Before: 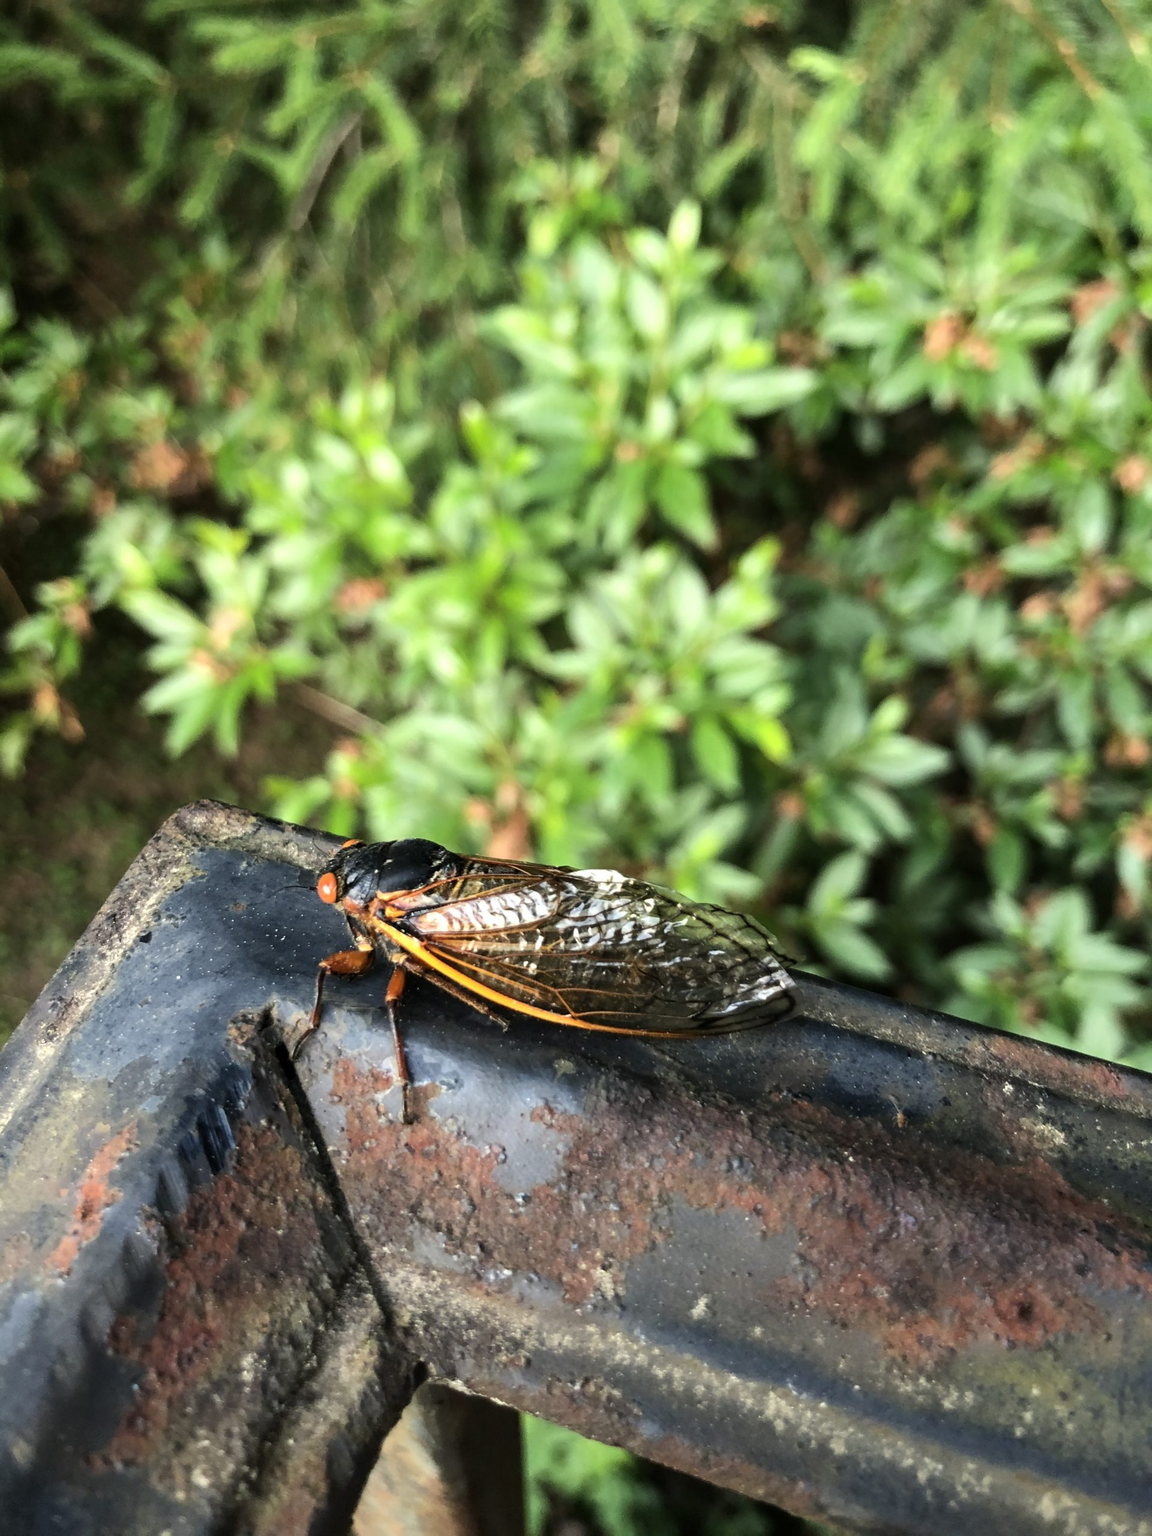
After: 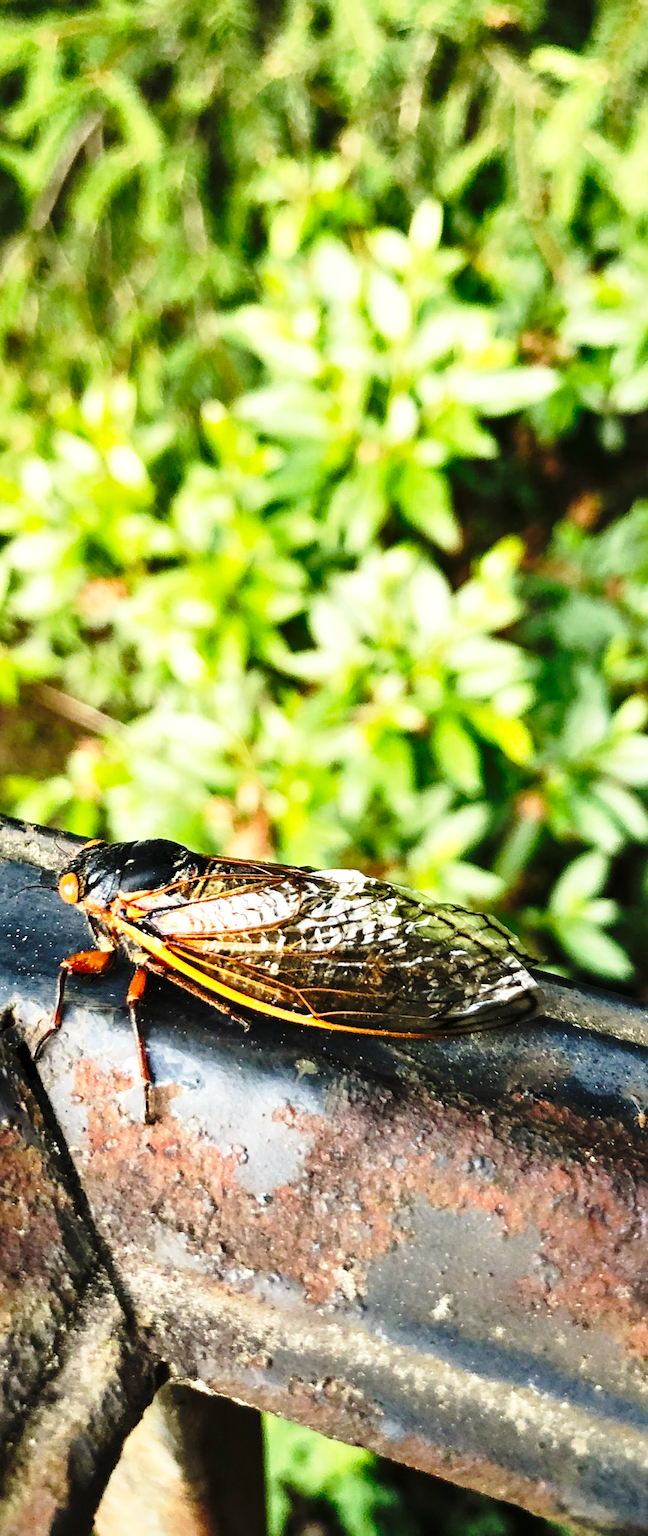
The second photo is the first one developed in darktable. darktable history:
crop and rotate: left 22.467%, right 21.195%
sharpen: amount 0.211
exposure: black level correction 0, exposure 0.393 EV, compensate exposure bias true, compensate highlight preservation false
base curve: curves: ch0 [(0, 0) (0.04, 0.03) (0.133, 0.232) (0.448, 0.748) (0.843, 0.968) (1, 1)], preserve colors none
shadows and highlights: shadows 47.66, highlights -41.82, soften with gaussian
color calibration: gray › normalize channels true, x 0.335, y 0.349, temperature 5452.3 K, gamut compression 0.015
